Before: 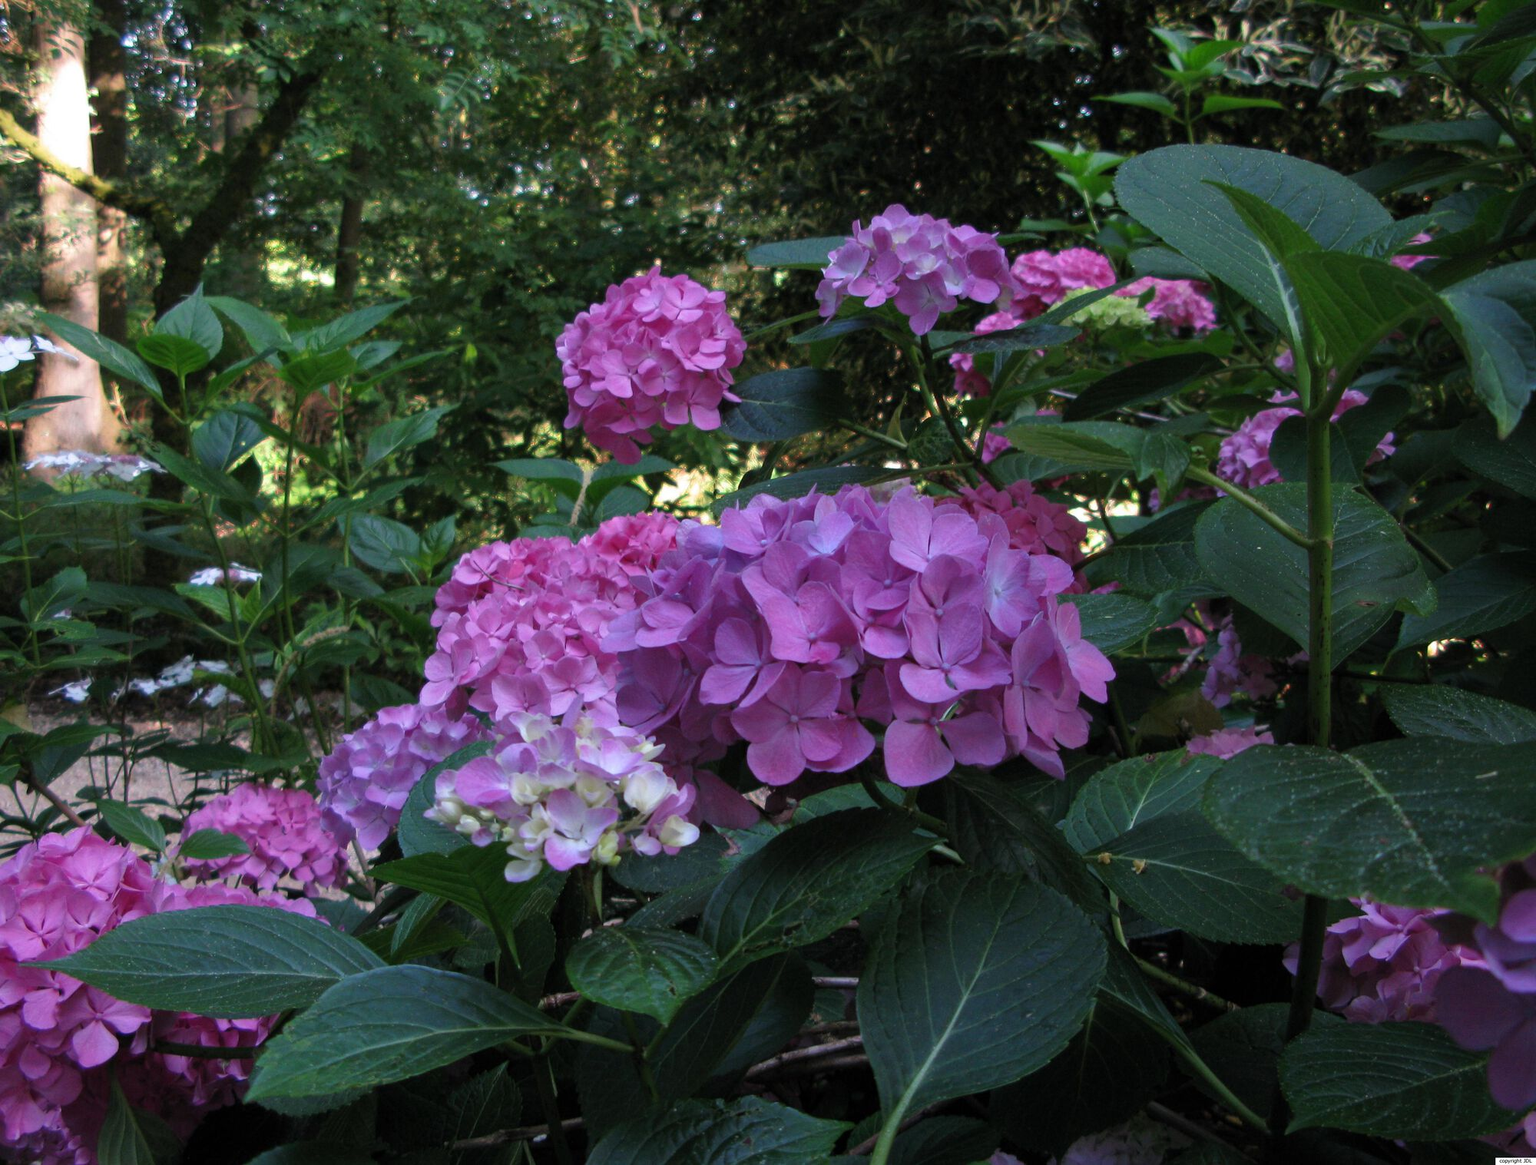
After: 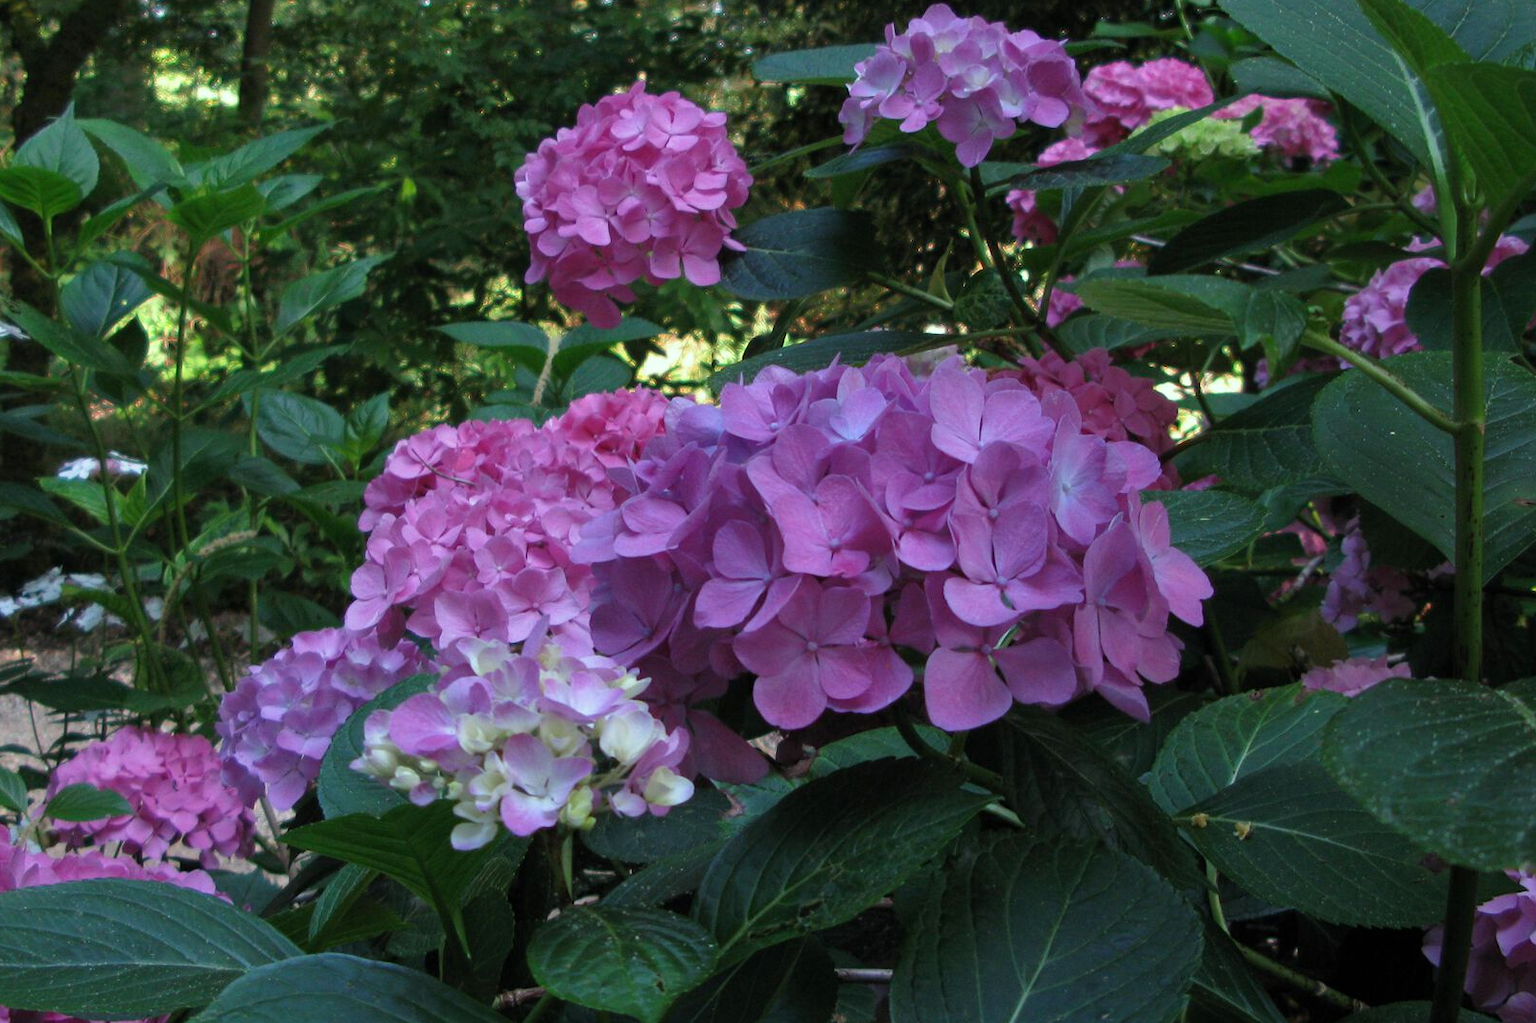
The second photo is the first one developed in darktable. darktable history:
crop: left 9.382%, top 17.296%, right 10.486%, bottom 12.307%
color correction: highlights a* -7.78, highlights b* 3.54
